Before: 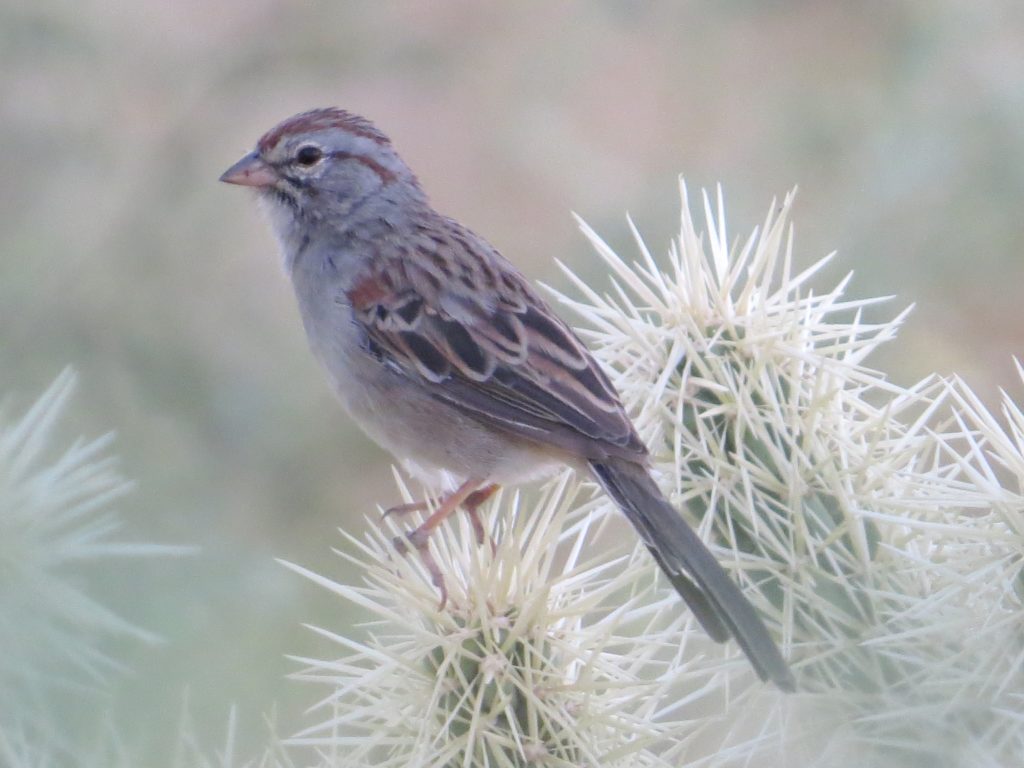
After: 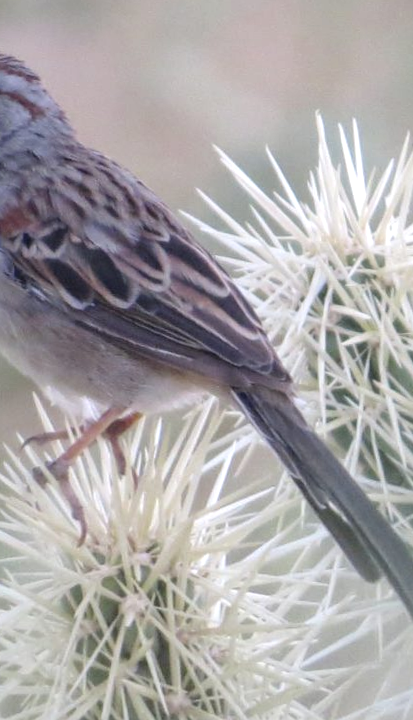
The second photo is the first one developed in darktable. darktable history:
rotate and perspective: rotation 0.215°, lens shift (vertical) -0.139, crop left 0.069, crop right 0.939, crop top 0.002, crop bottom 0.996
crop: left 33.452%, top 6.025%, right 23.155%
local contrast: highlights 61%, detail 143%, midtone range 0.428
